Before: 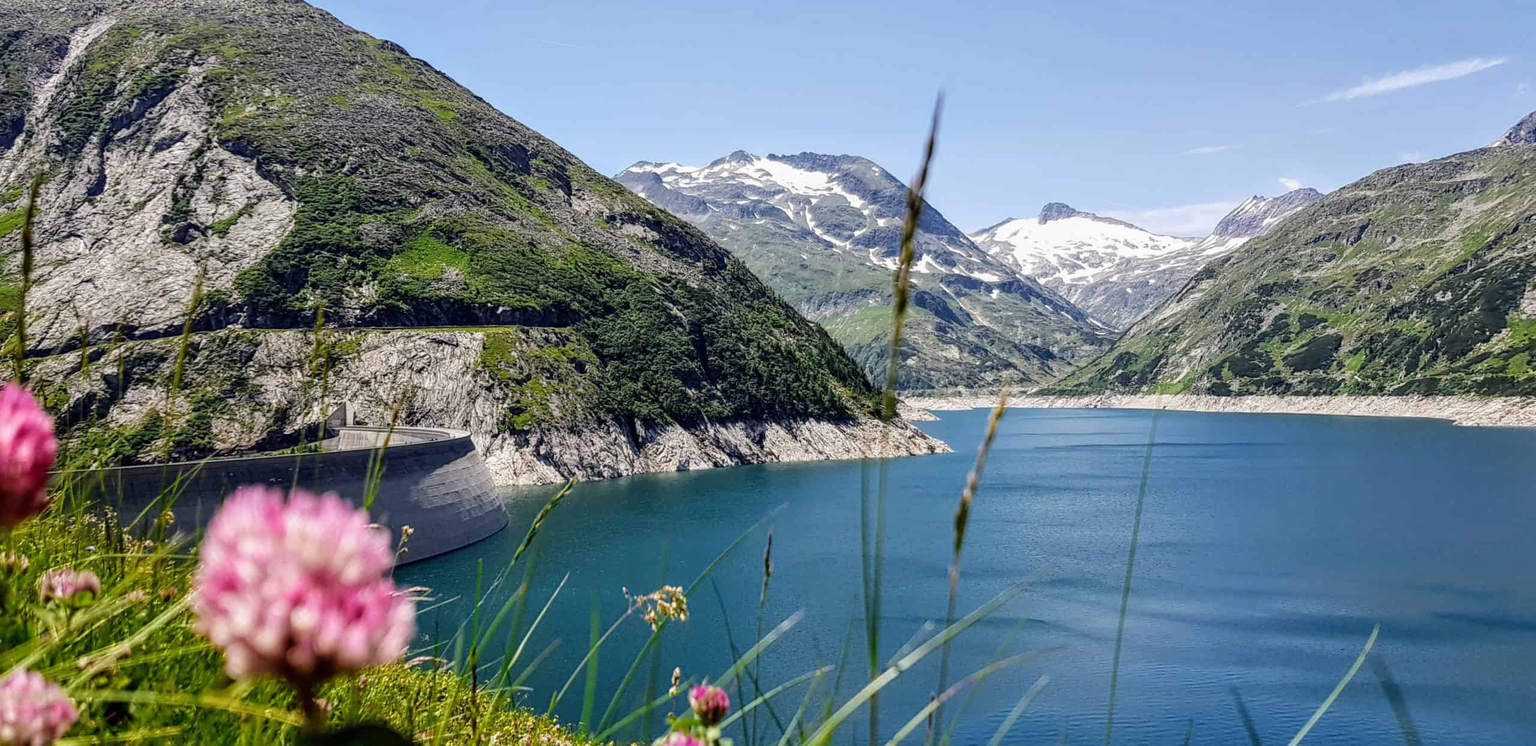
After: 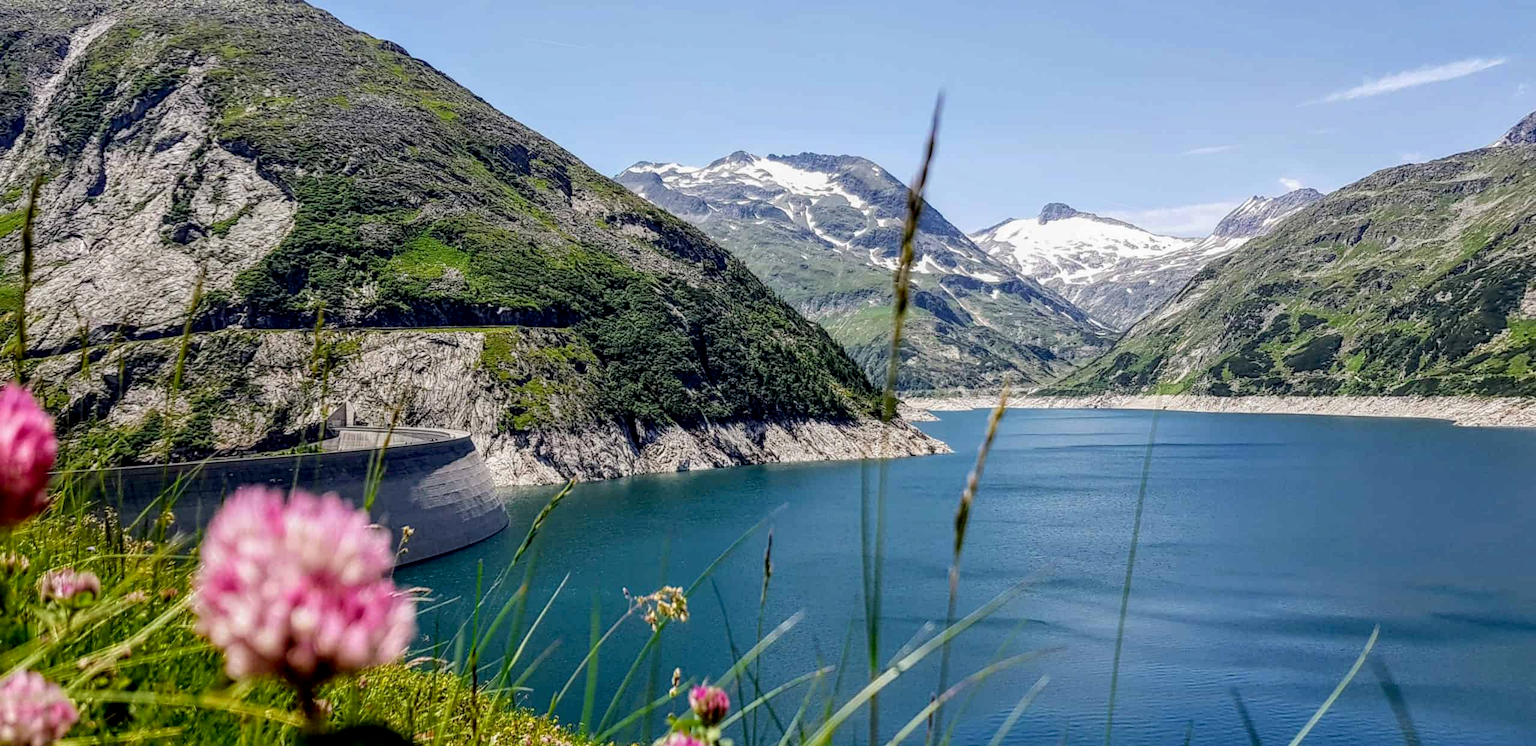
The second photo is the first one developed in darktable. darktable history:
local contrast: detail 110%
exposure: black level correction 0.007, compensate highlight preservation false
